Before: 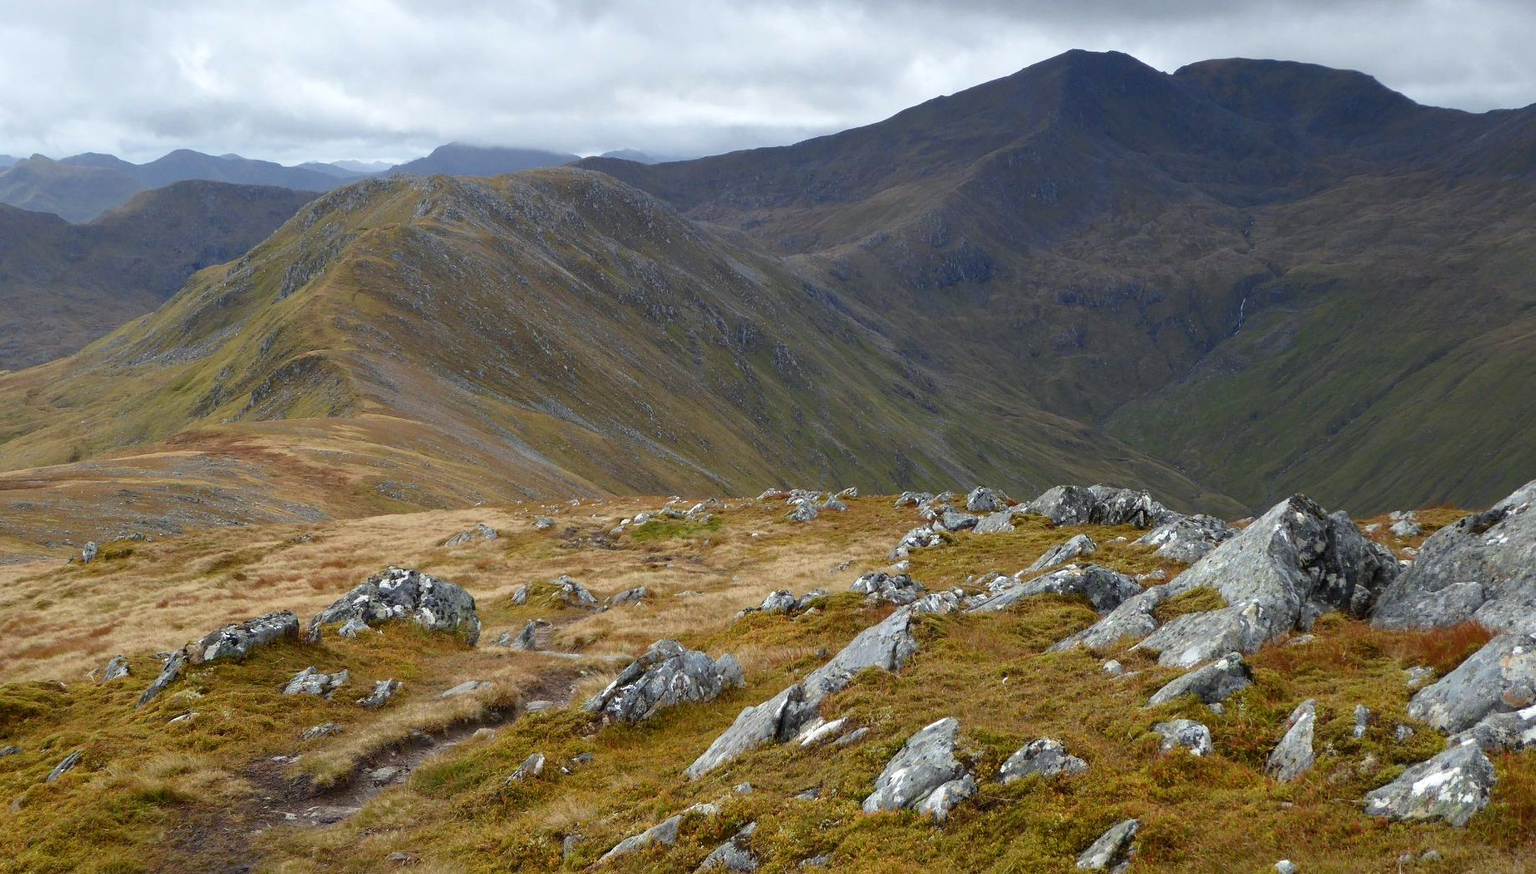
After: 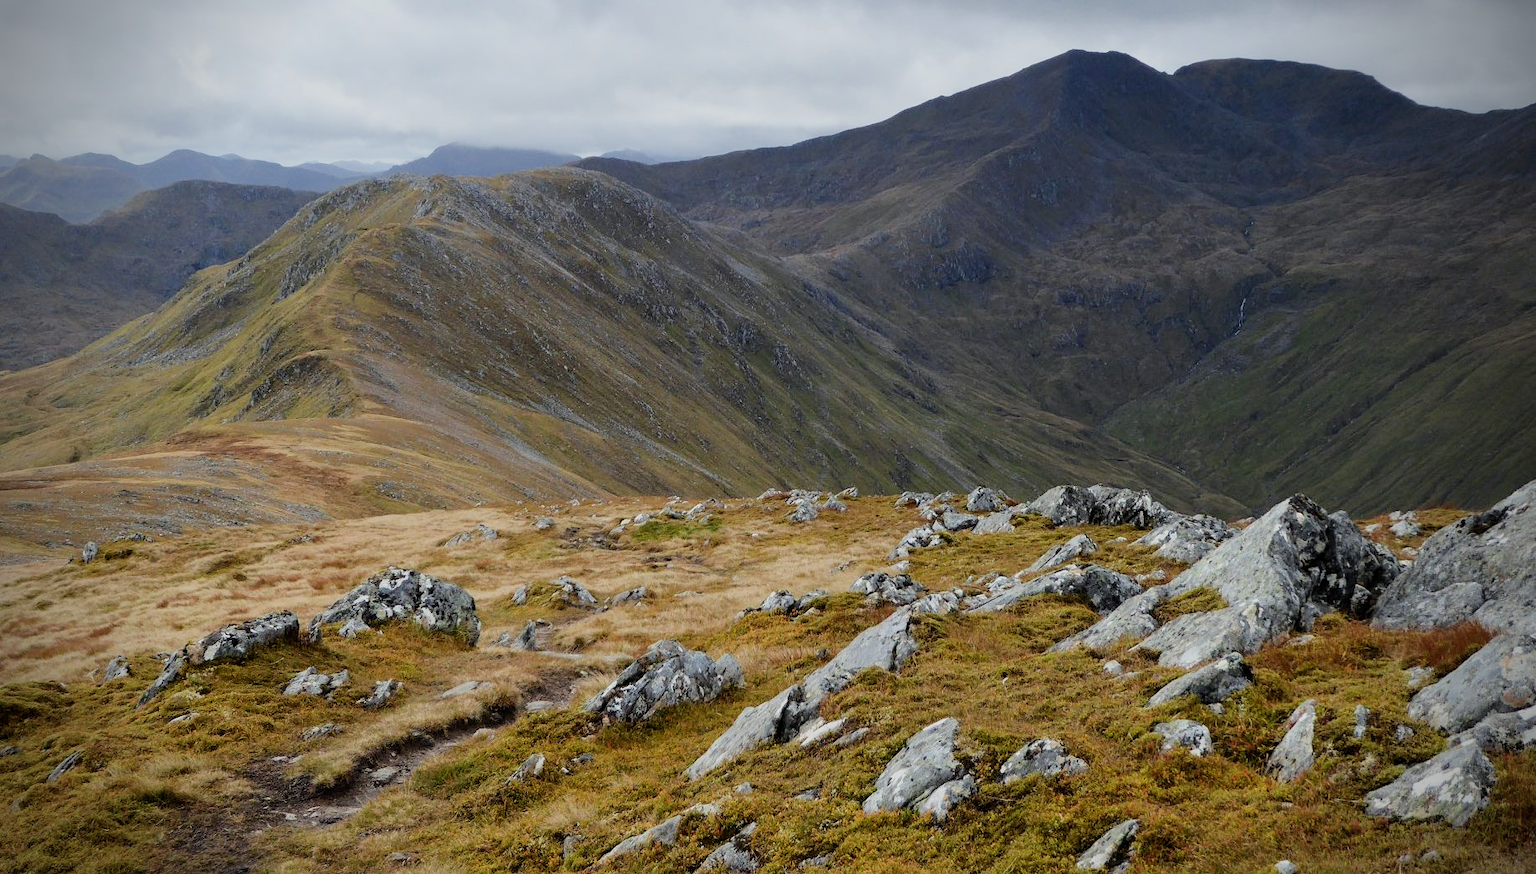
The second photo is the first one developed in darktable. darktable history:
vignetting: fall-off radius 32.62%, brightness -0.581, saturation -0.107
tone equalizer: -8 EV -0.426 EV, -7 EV -0.408 EV, -6 EV -0.372 EV, -5 EV -0.206 EV, -3 EV 0.22 EV, -2 EV 0.311 EV, -1 EV 0.387 EV, +0 EV 0.428 EV, edges refinement/feathering 500, mask exposure compensation -1.57 EV, preserve details no
filmic rgb: black relative exposure -7.12 EV, white relative exposure 5.36 EV, hardness 3.03
